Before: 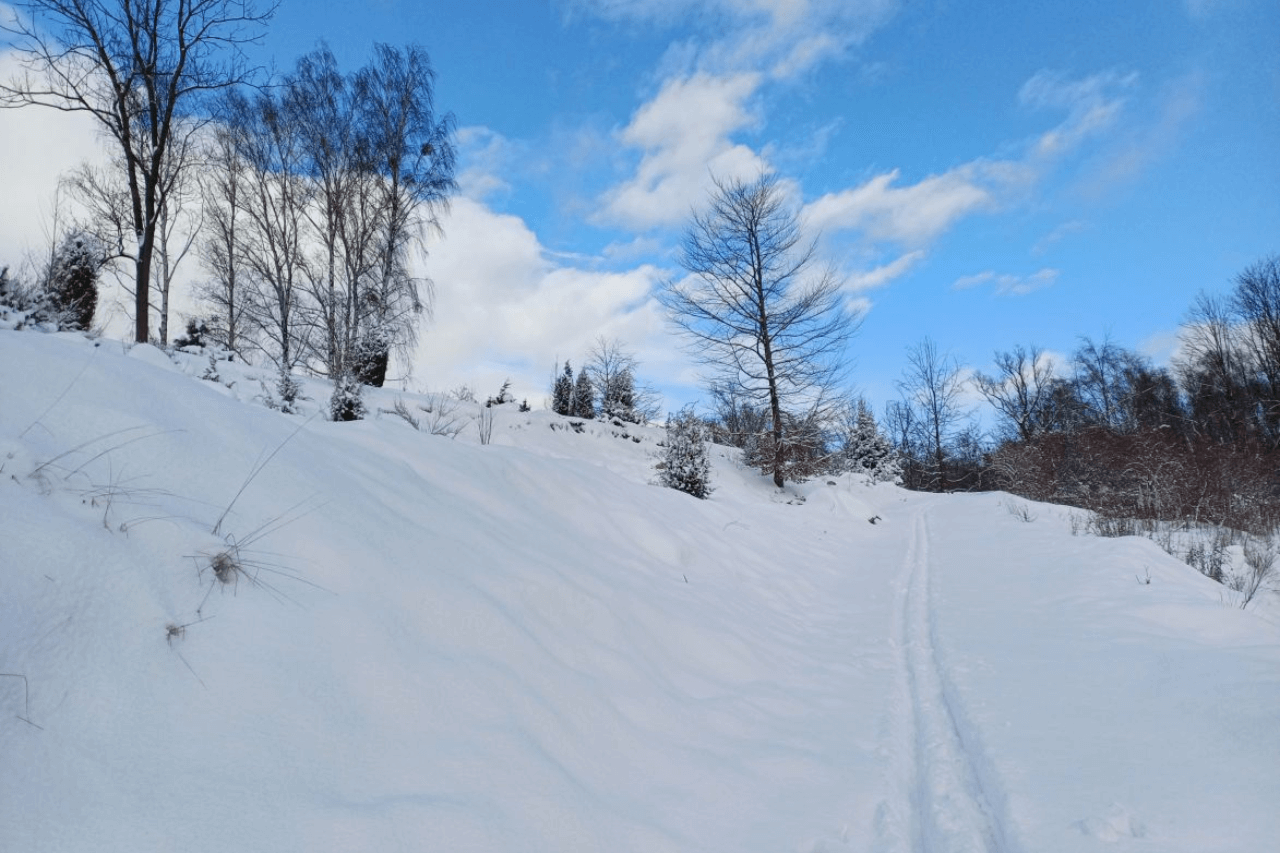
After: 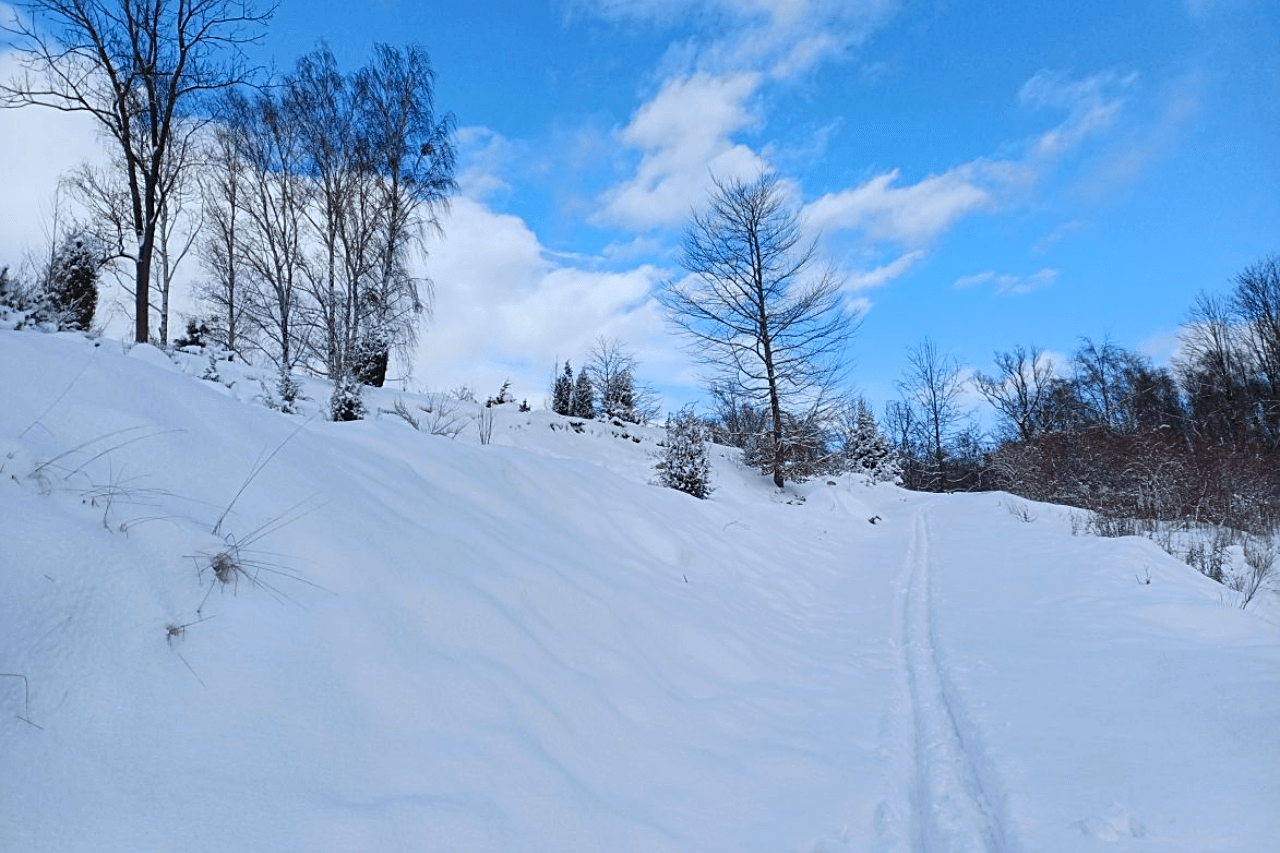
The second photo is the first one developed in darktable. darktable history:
color correction: highlights a* 0.003, highlights b* -0.283
color calibration: x 0.367, y 0.379, temperature 4395.86 K
sharpen: on, module defaults
